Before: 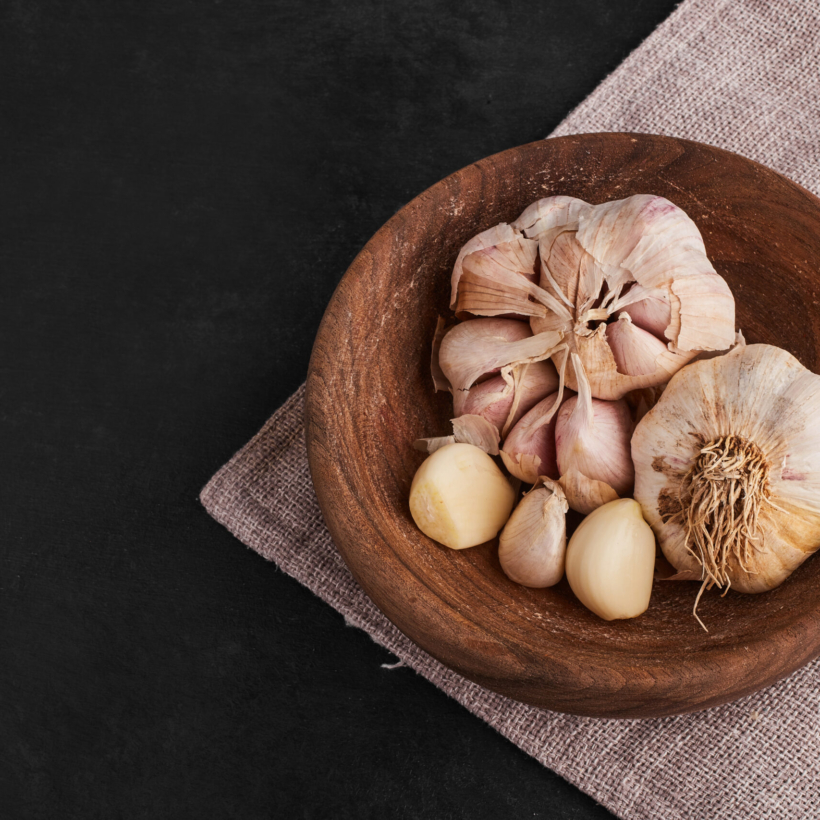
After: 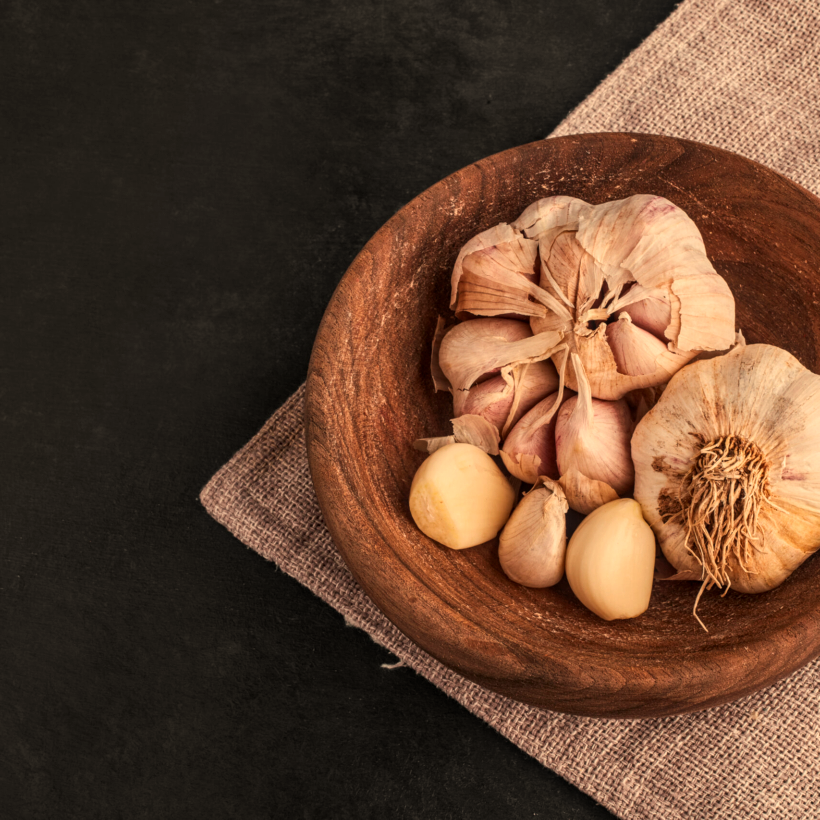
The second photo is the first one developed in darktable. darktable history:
local contrast: on, module defaults
white balance: red 1.138, green 0.996, blue 0.812
